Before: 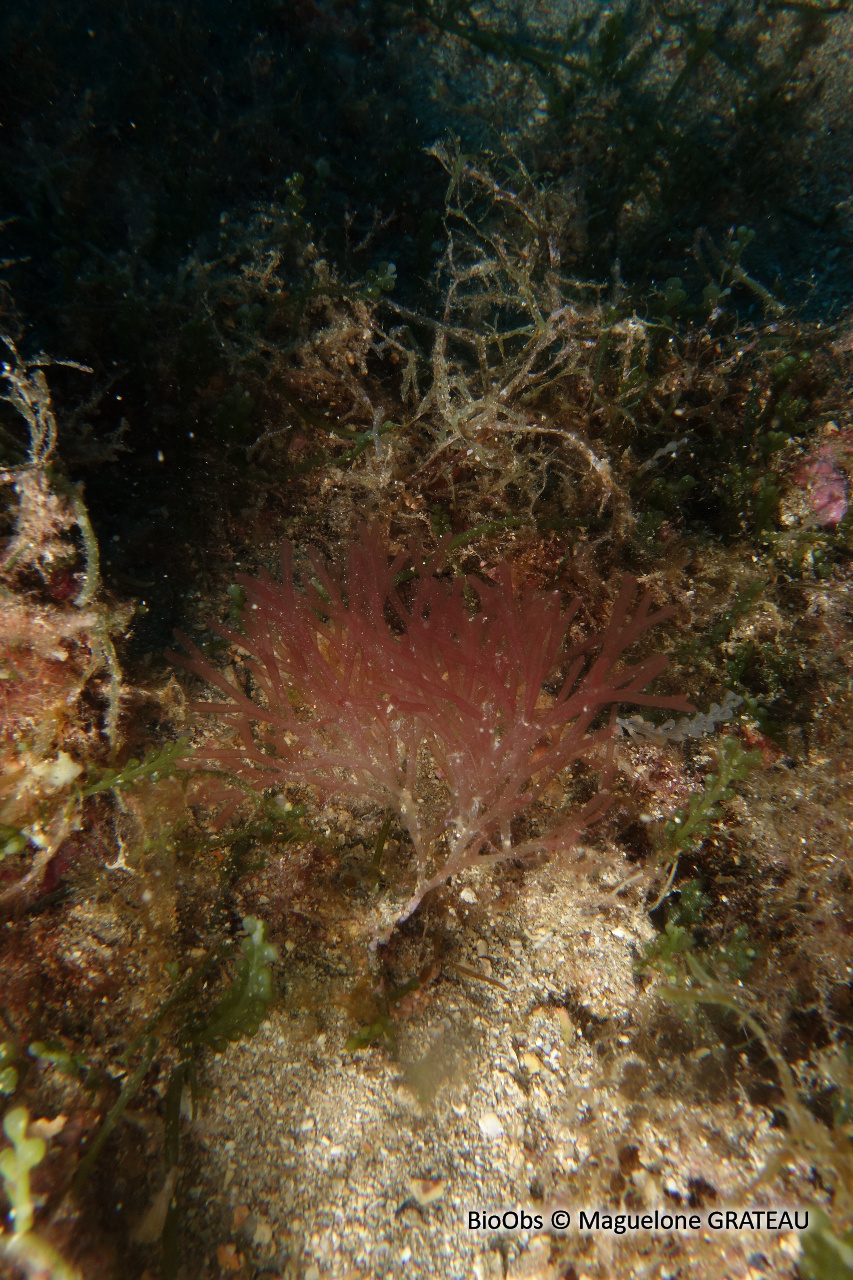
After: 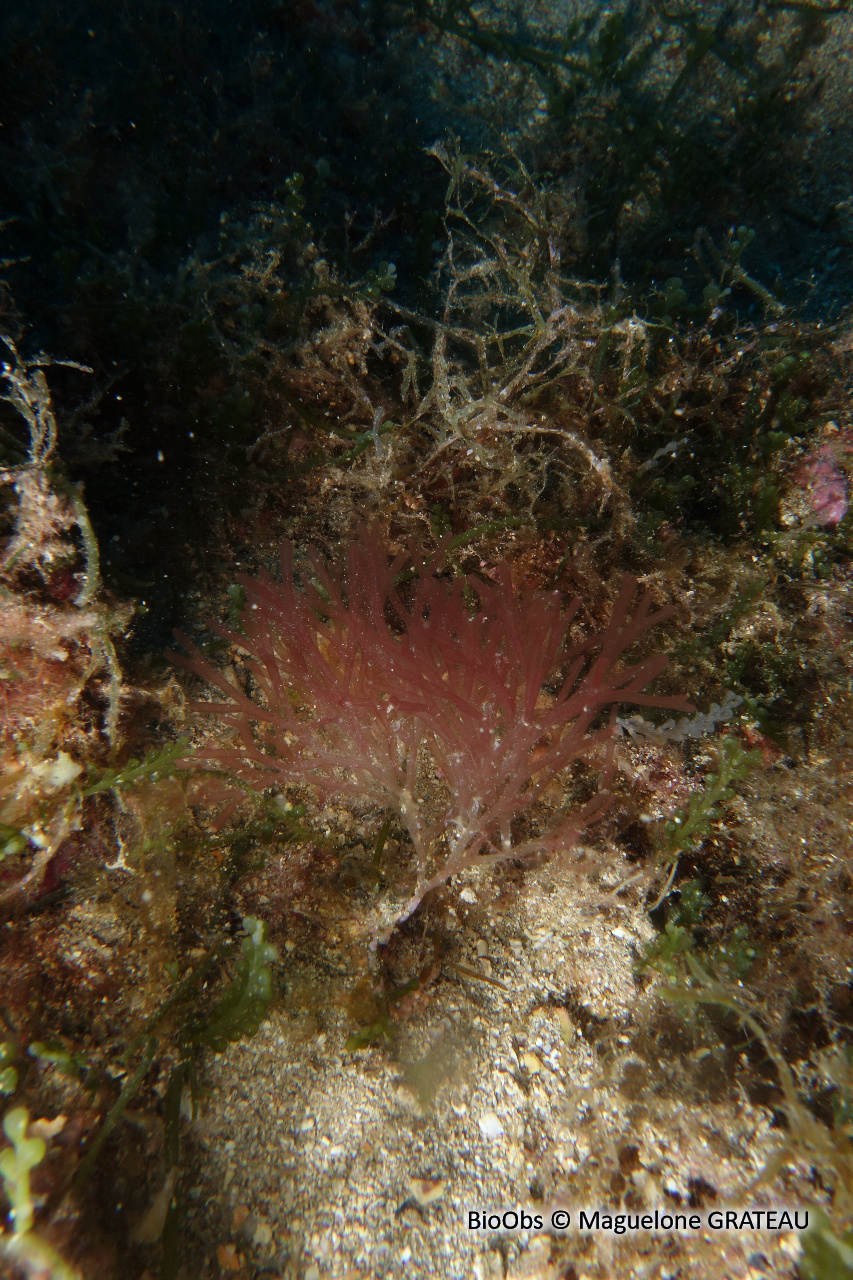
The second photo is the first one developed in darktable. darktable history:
tone equalizer: on, module defaults
white balance: red 0.967, blue 1.049
